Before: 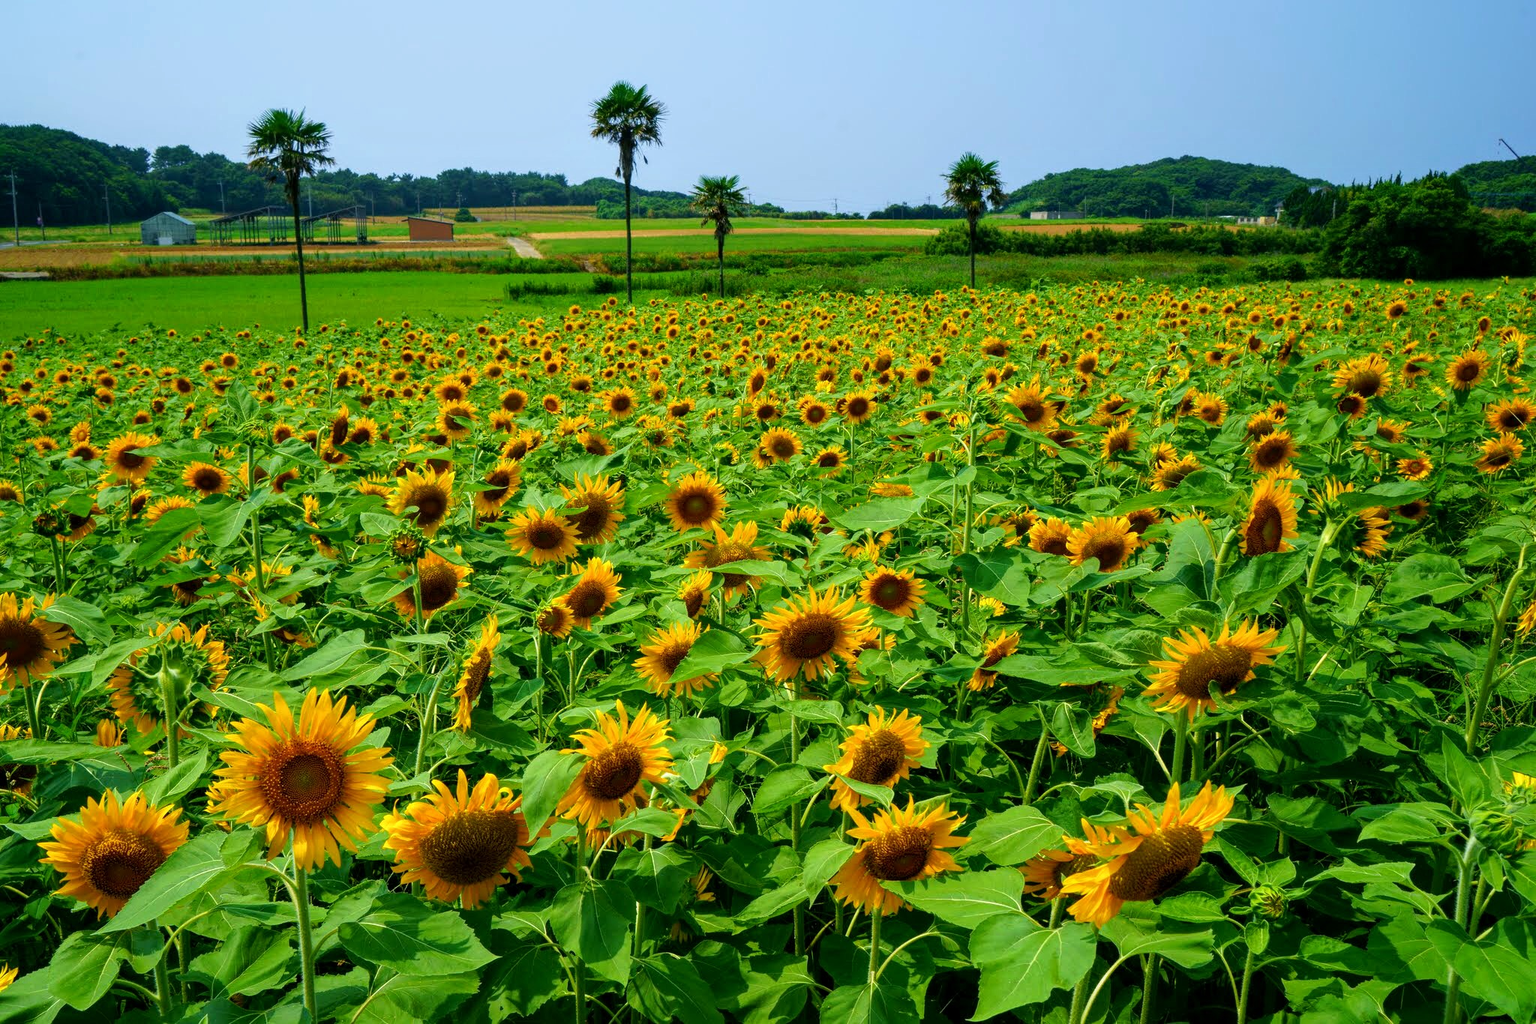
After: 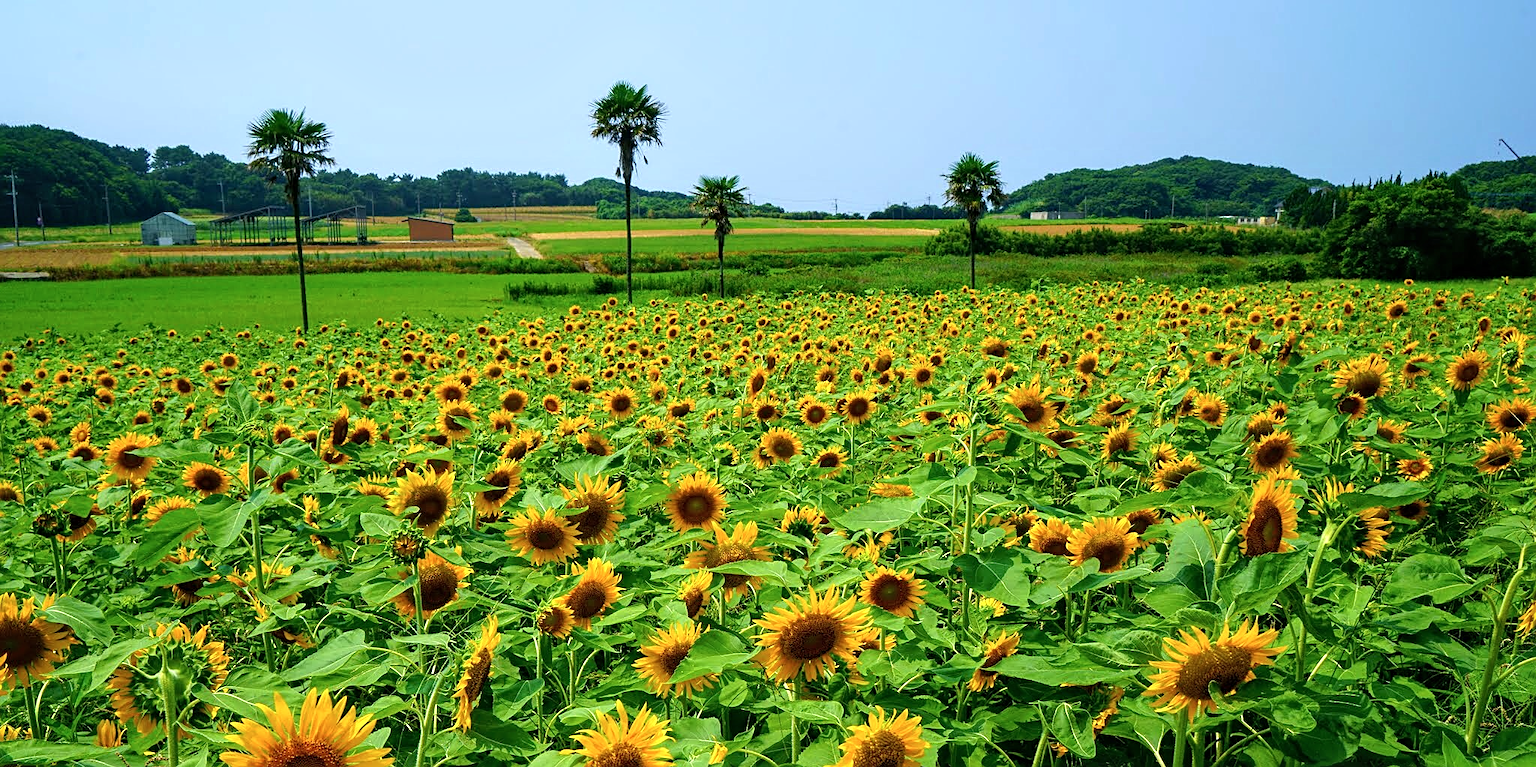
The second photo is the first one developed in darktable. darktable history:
crop: bottom 24.967%
sharpen: on, module defaults
shadows and highlights: radius 44.78, white point adjustment 6.64, compress 79.65%, highlights color adjustment 78.42%, soften with gaussian
